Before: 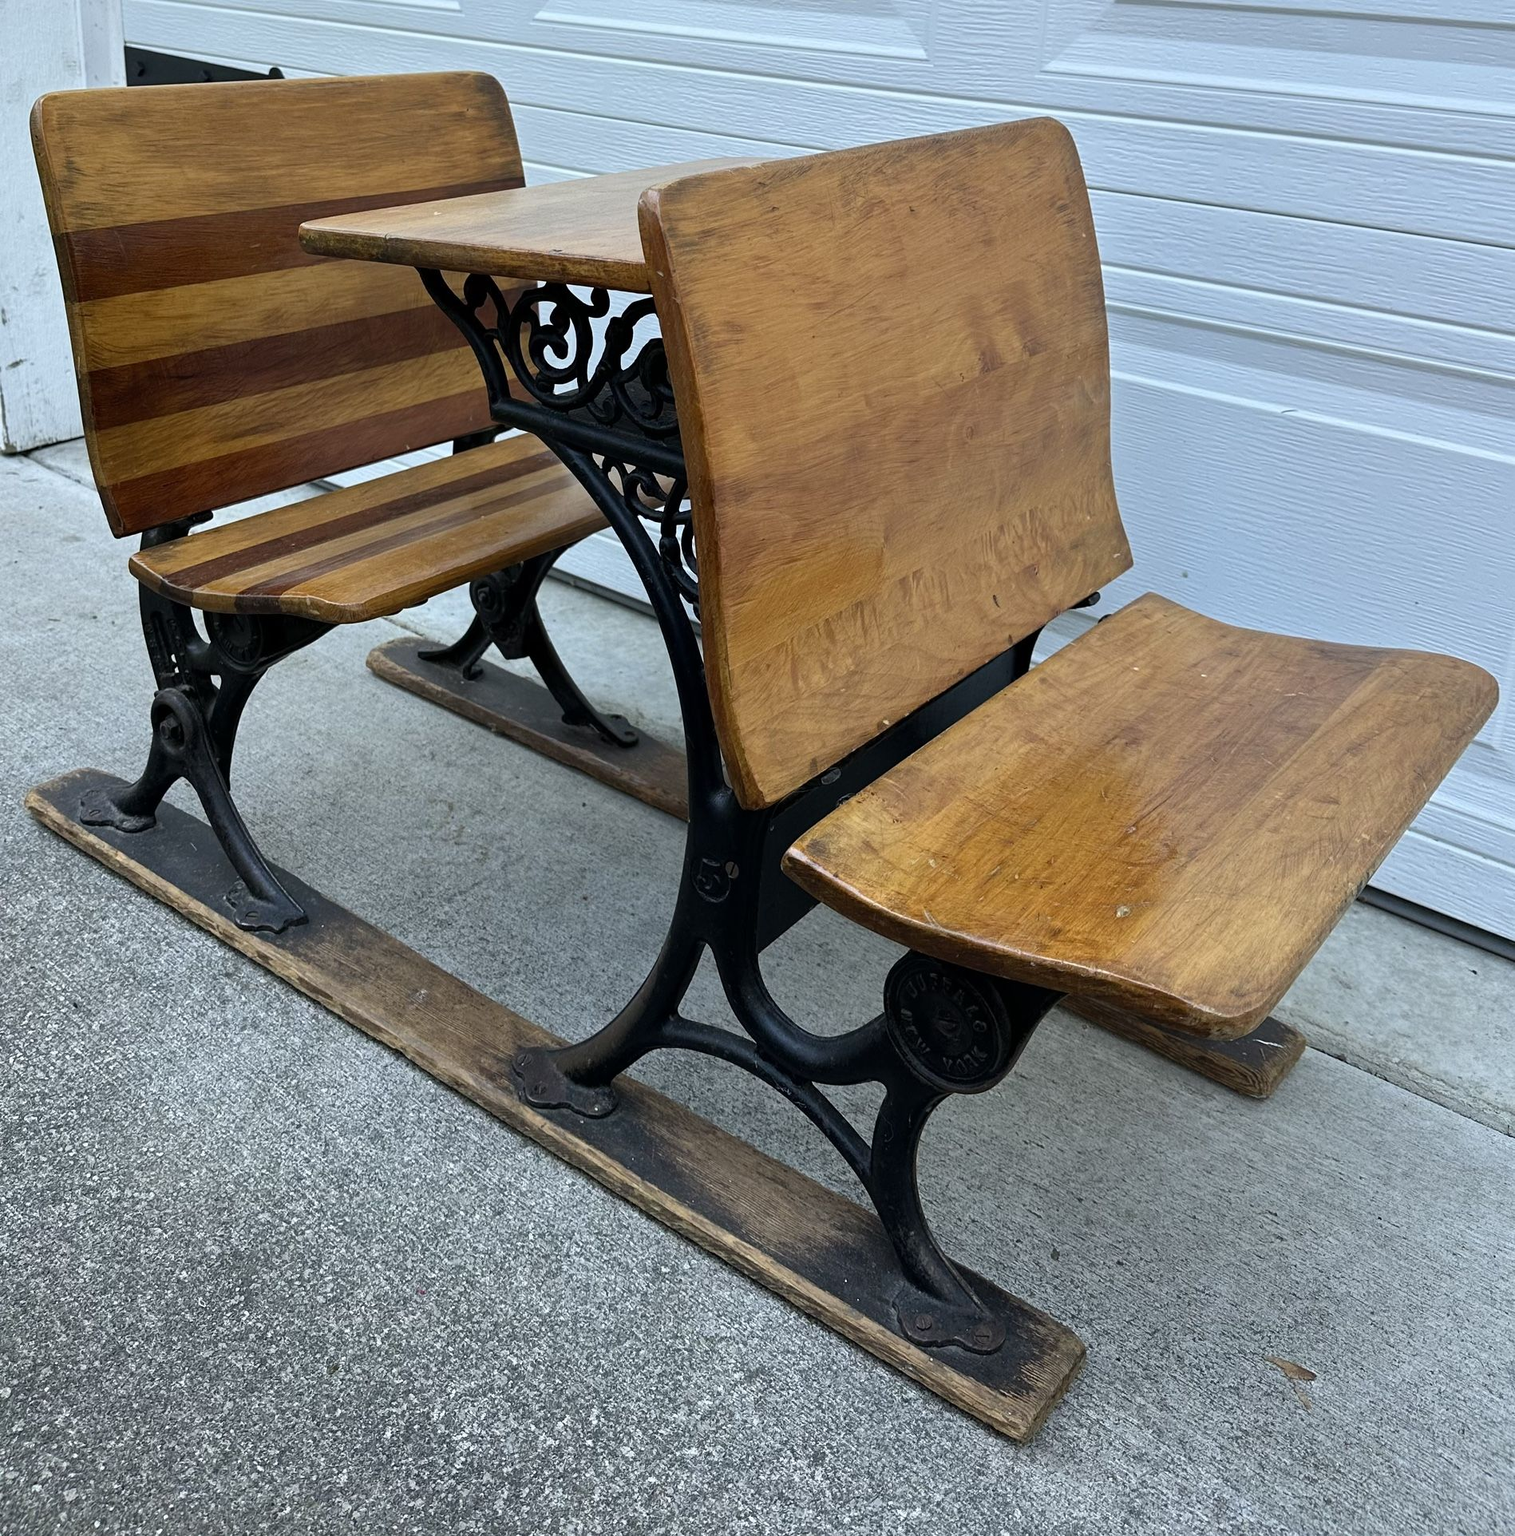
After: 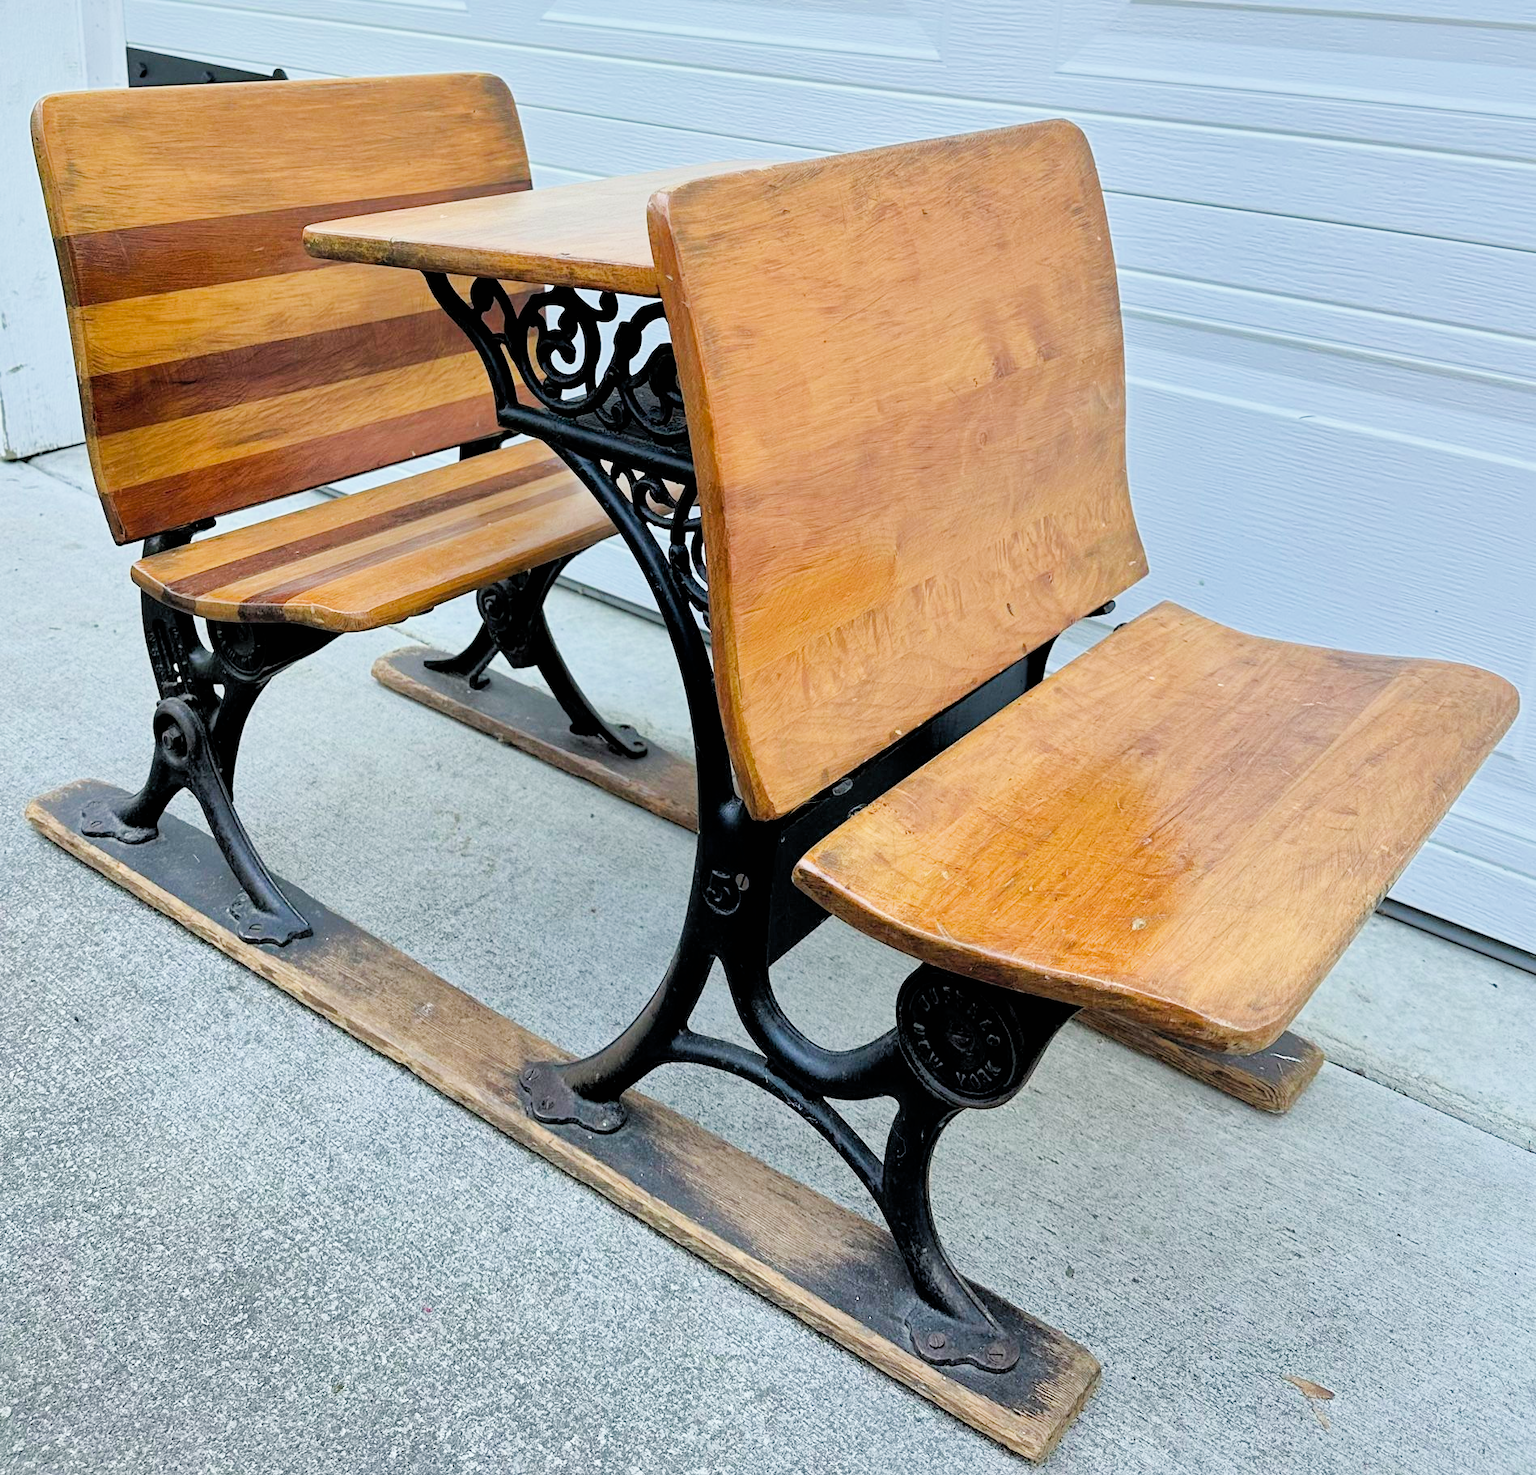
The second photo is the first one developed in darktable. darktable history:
shadows and highlights: on, module defaults
crop and rotate: top 0.002%, bottom 5.221%
filmic rgb: black relative exposure -4.16 EV, white relative exposure 5.15 EV, hardness 2.04, contrast 1.162
exposure: black level correction 0, exposure 1.892 EV, compensate highlight preservation false
